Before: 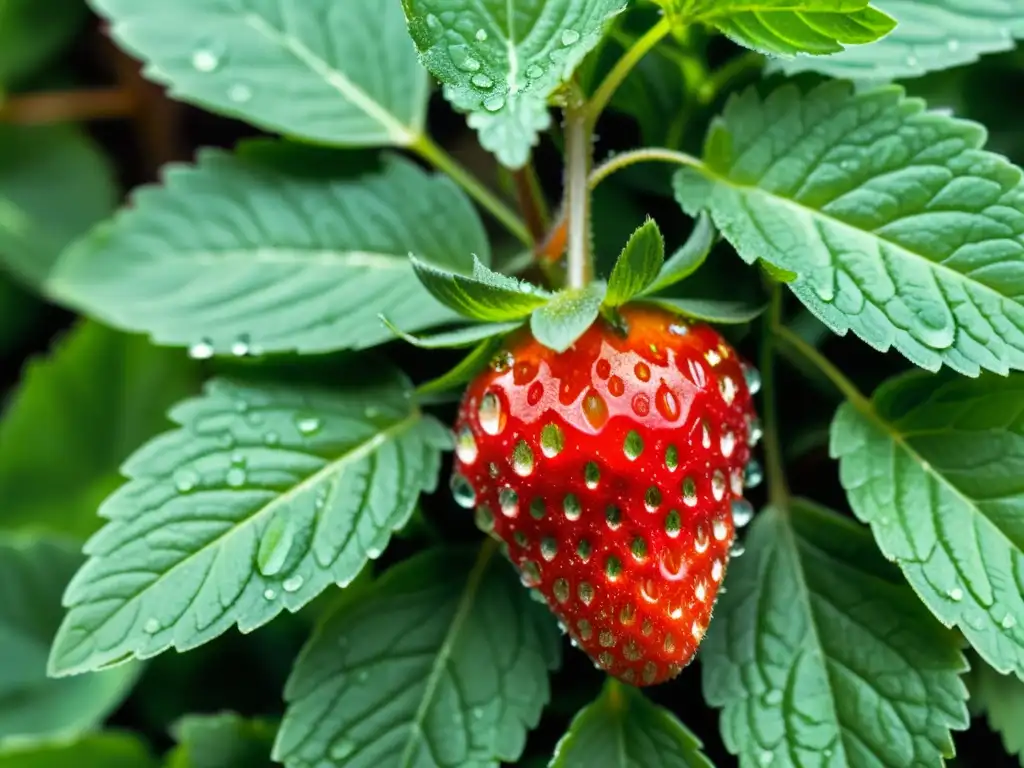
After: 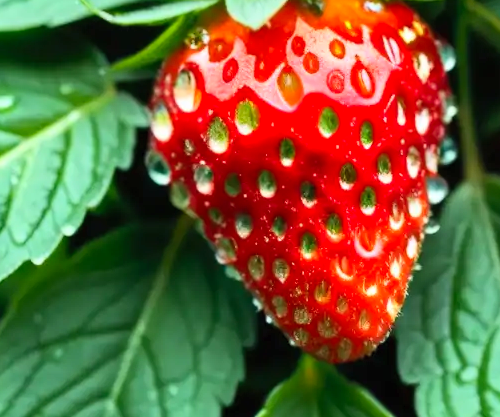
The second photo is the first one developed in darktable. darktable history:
contrast brightness saturation: contrast 0.197, brightness 0.168, saturation 0.219
crop: left 29.831%, top 42.132%, right 21.296%, bottom 3.503%
